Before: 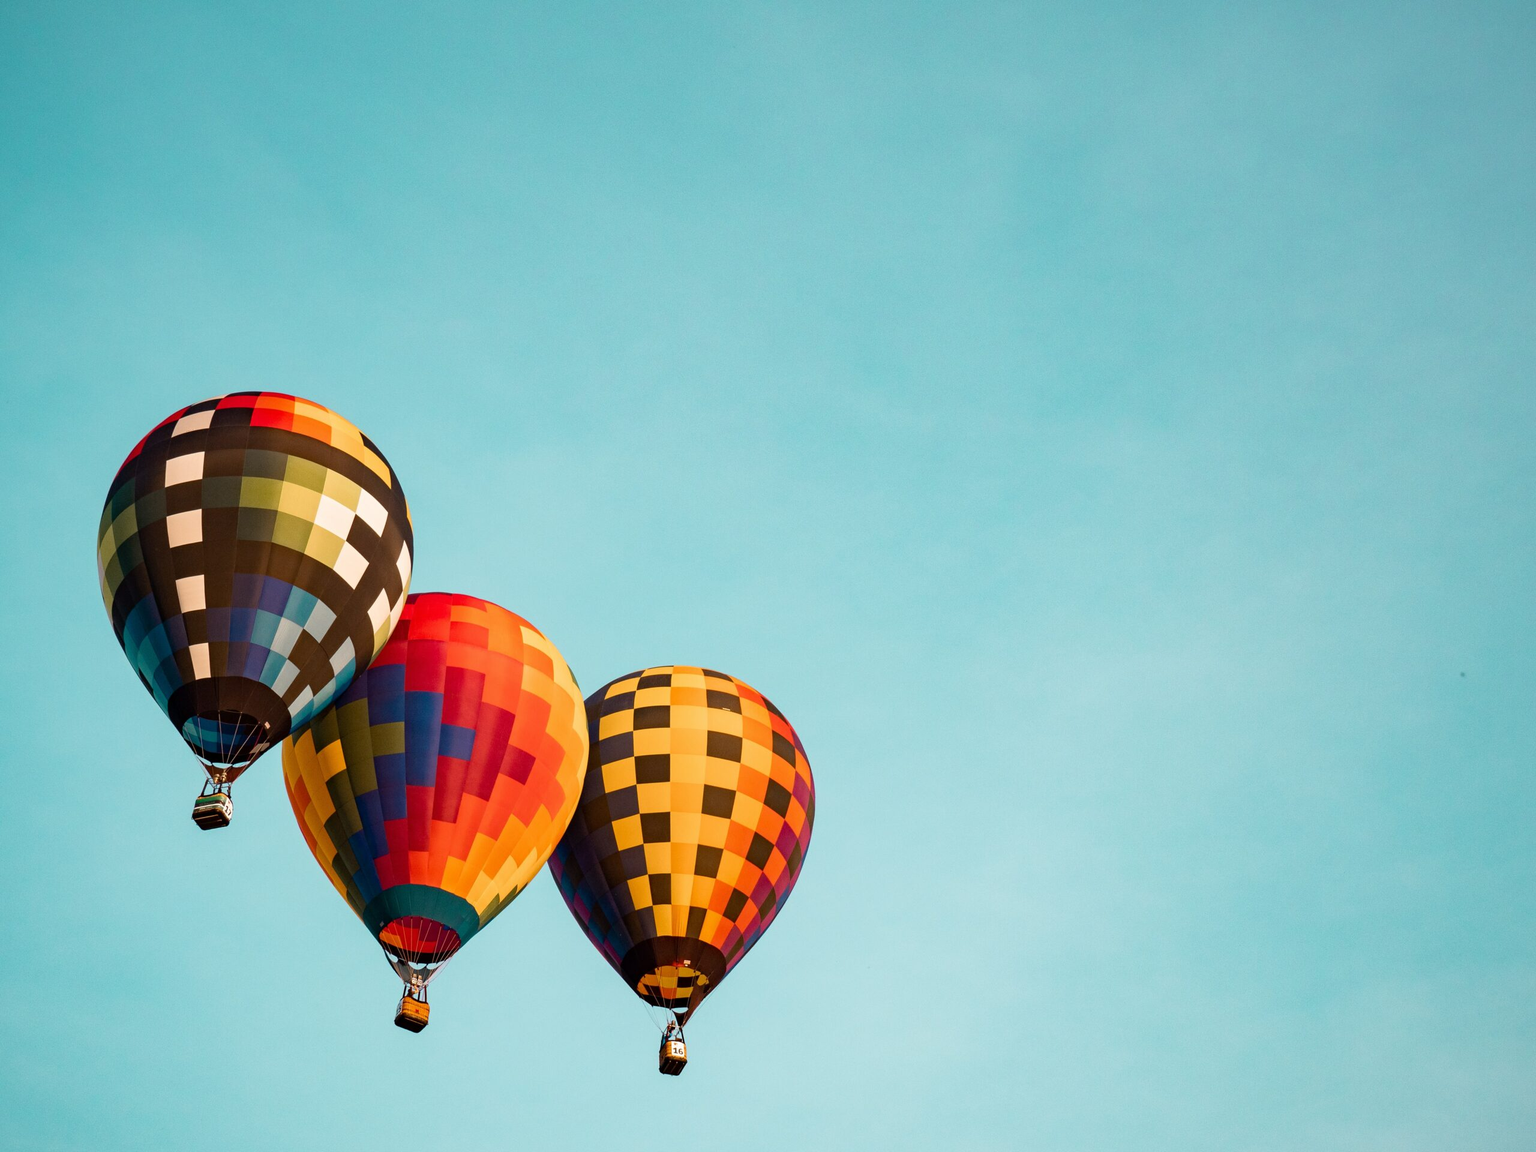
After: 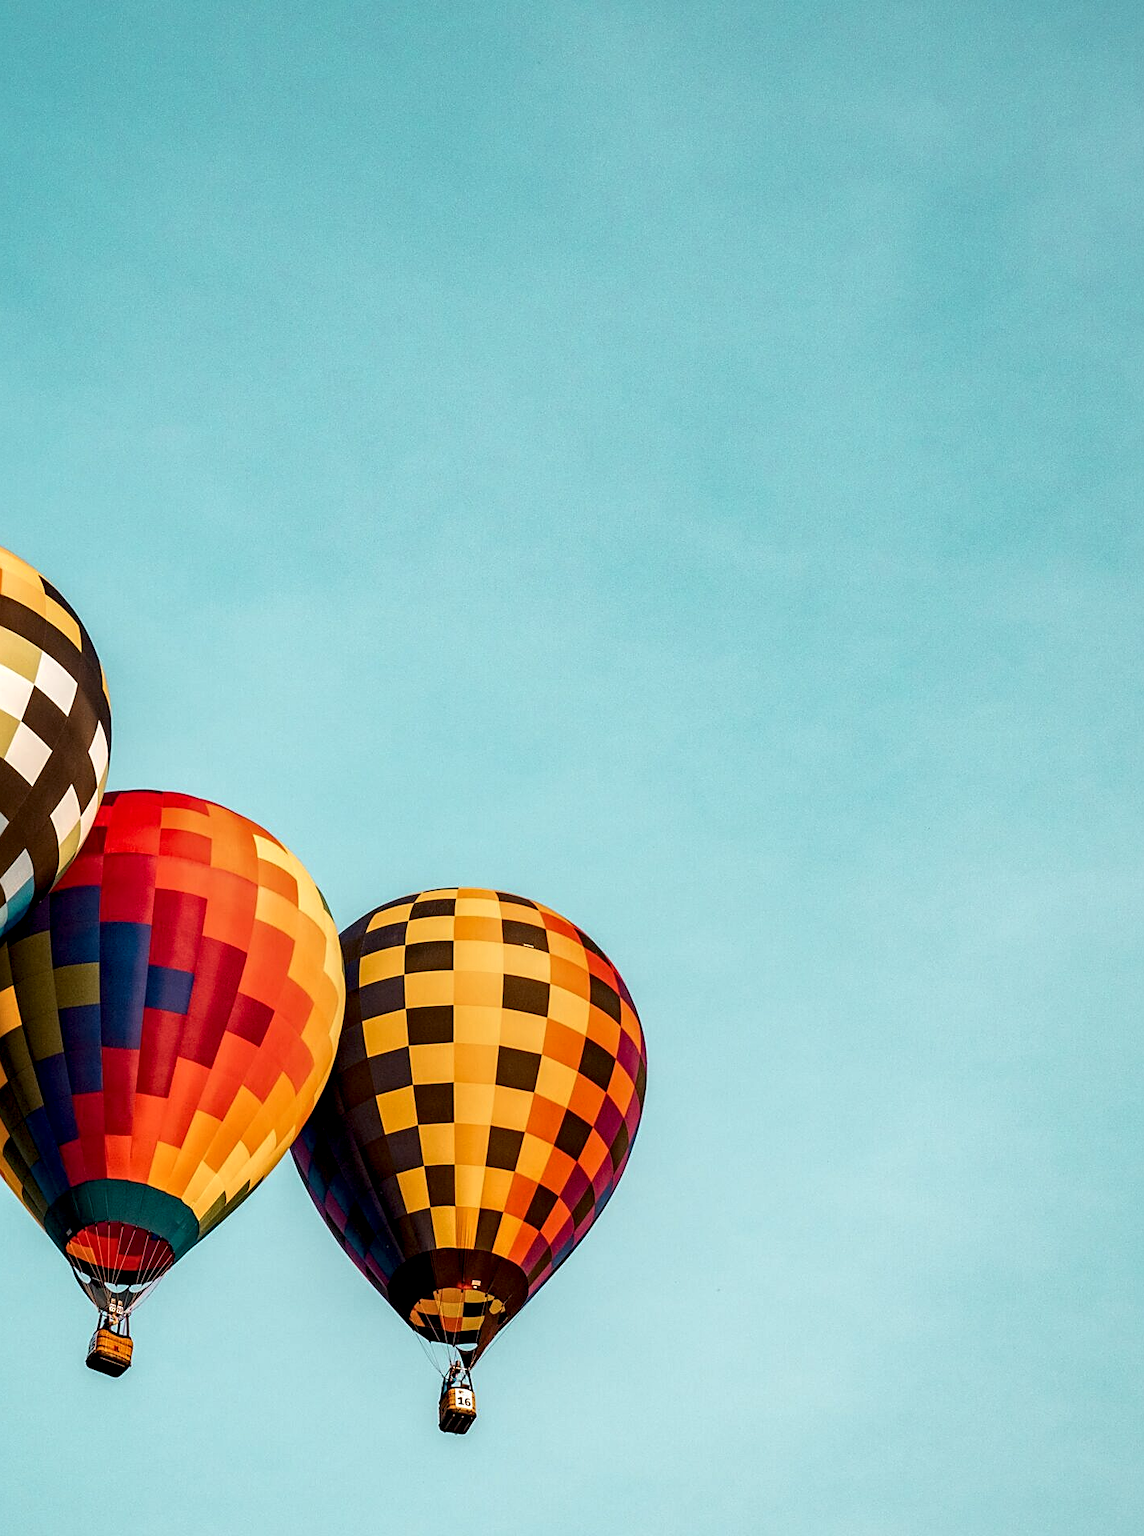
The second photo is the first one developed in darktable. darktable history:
sharpen: on, module defaults
crop: left 21.516%, right 22.587%
local contrast: highlights 60%, shadows 63%, detail 160%
